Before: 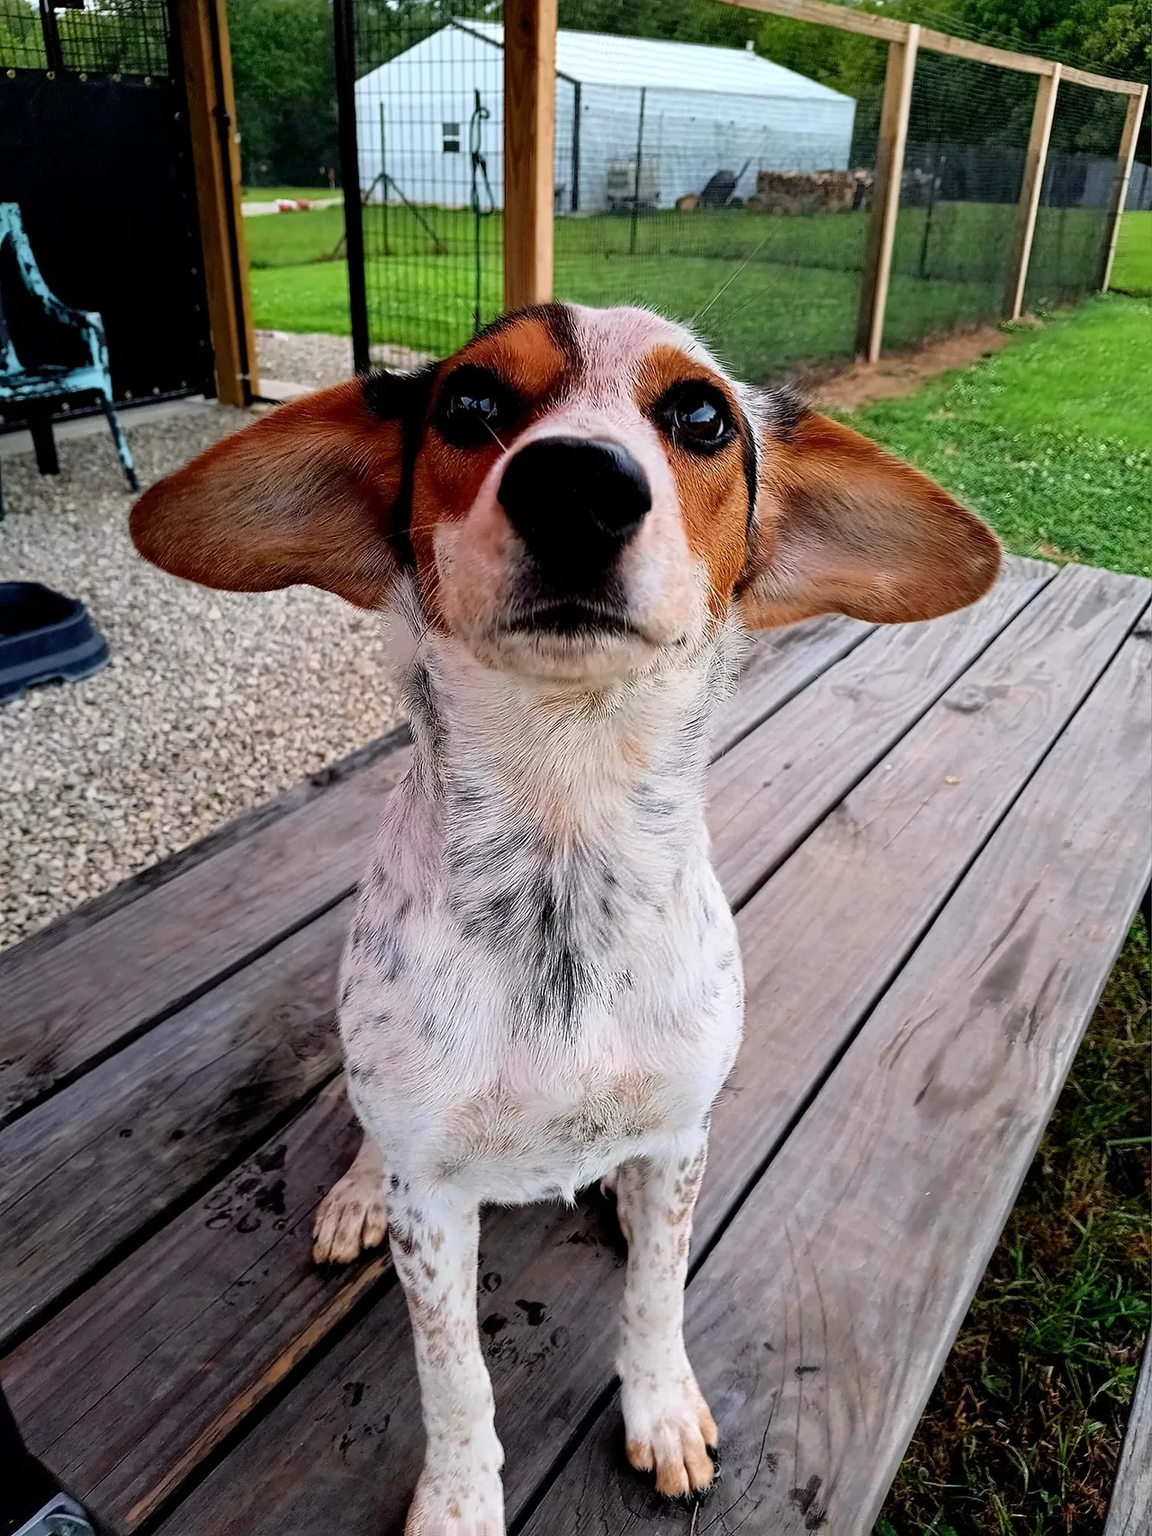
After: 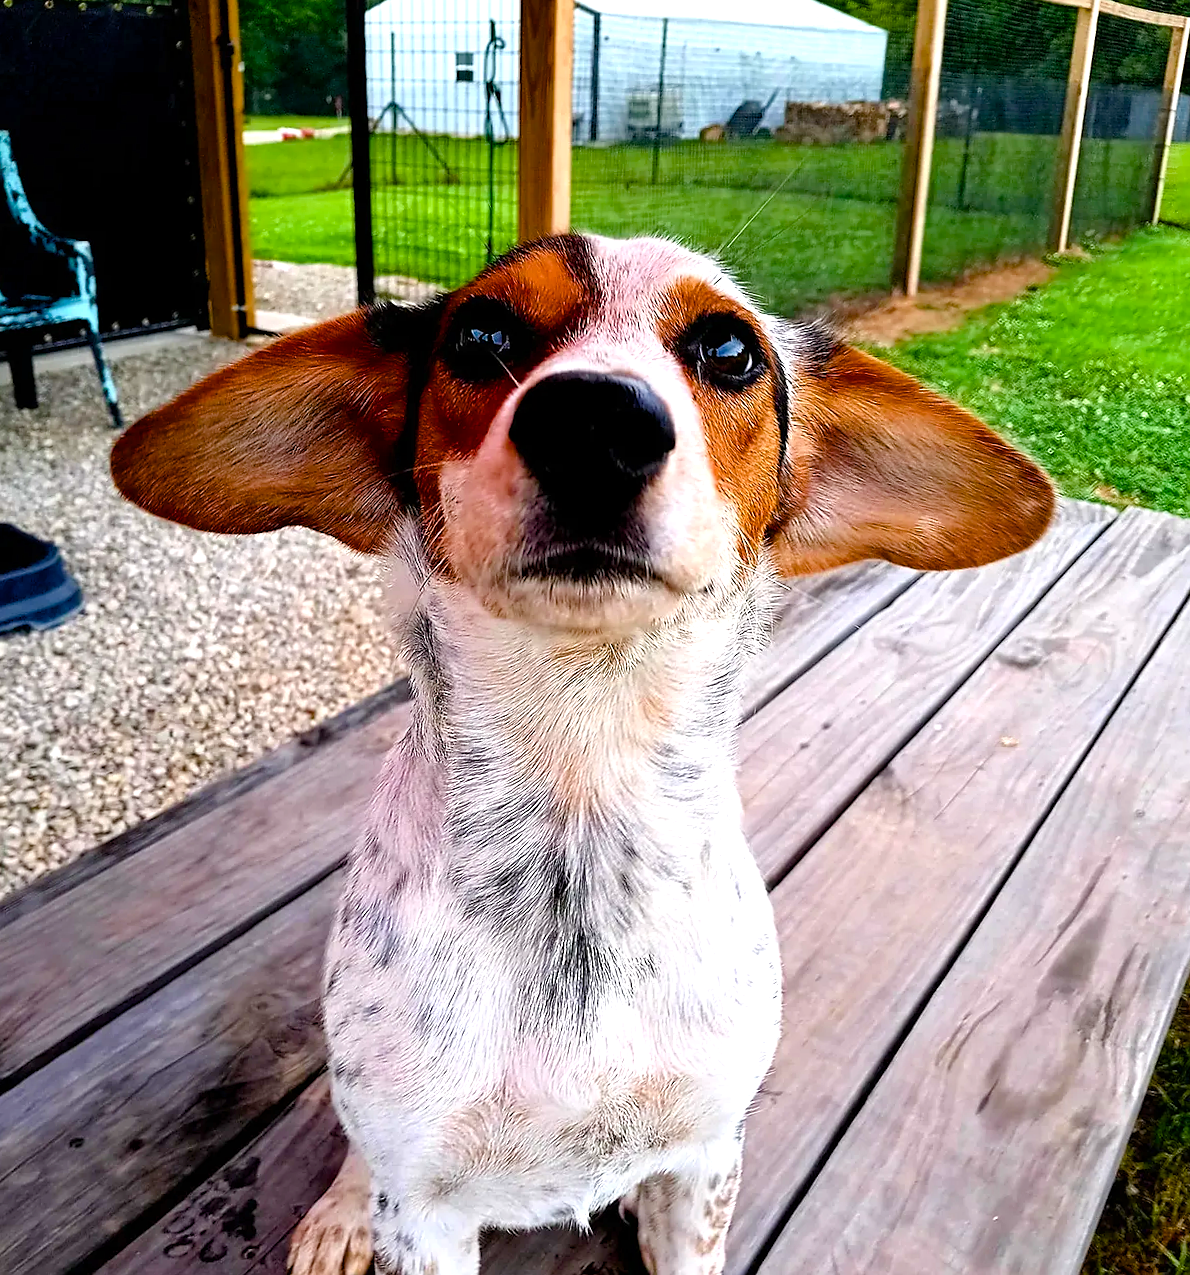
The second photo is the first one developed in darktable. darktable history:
rotate and perspective: rotation 0.215°, lens shift (vertical) -0.139, crop left 0.069, crop right 0.939, crop top 0.002, crop bottom 0.996
crop: top 3.857%, bottom 21.132%
sharpen: radius 1, threshold 1
color balance rgb: linear chroma grading › shadows -2.2%, linear chroma grading › highlights -15%, linear chroma grading › global chroma -10%, linear chroma grading › mid-tones -10%, perceptual saturation grading › global saturation 45%, perceptual saturation grading › highlights -50%, perceptual saturation grading › shadows 30%, perceptual brilliance grading › global brilliance 18%, global vibrance 45%
